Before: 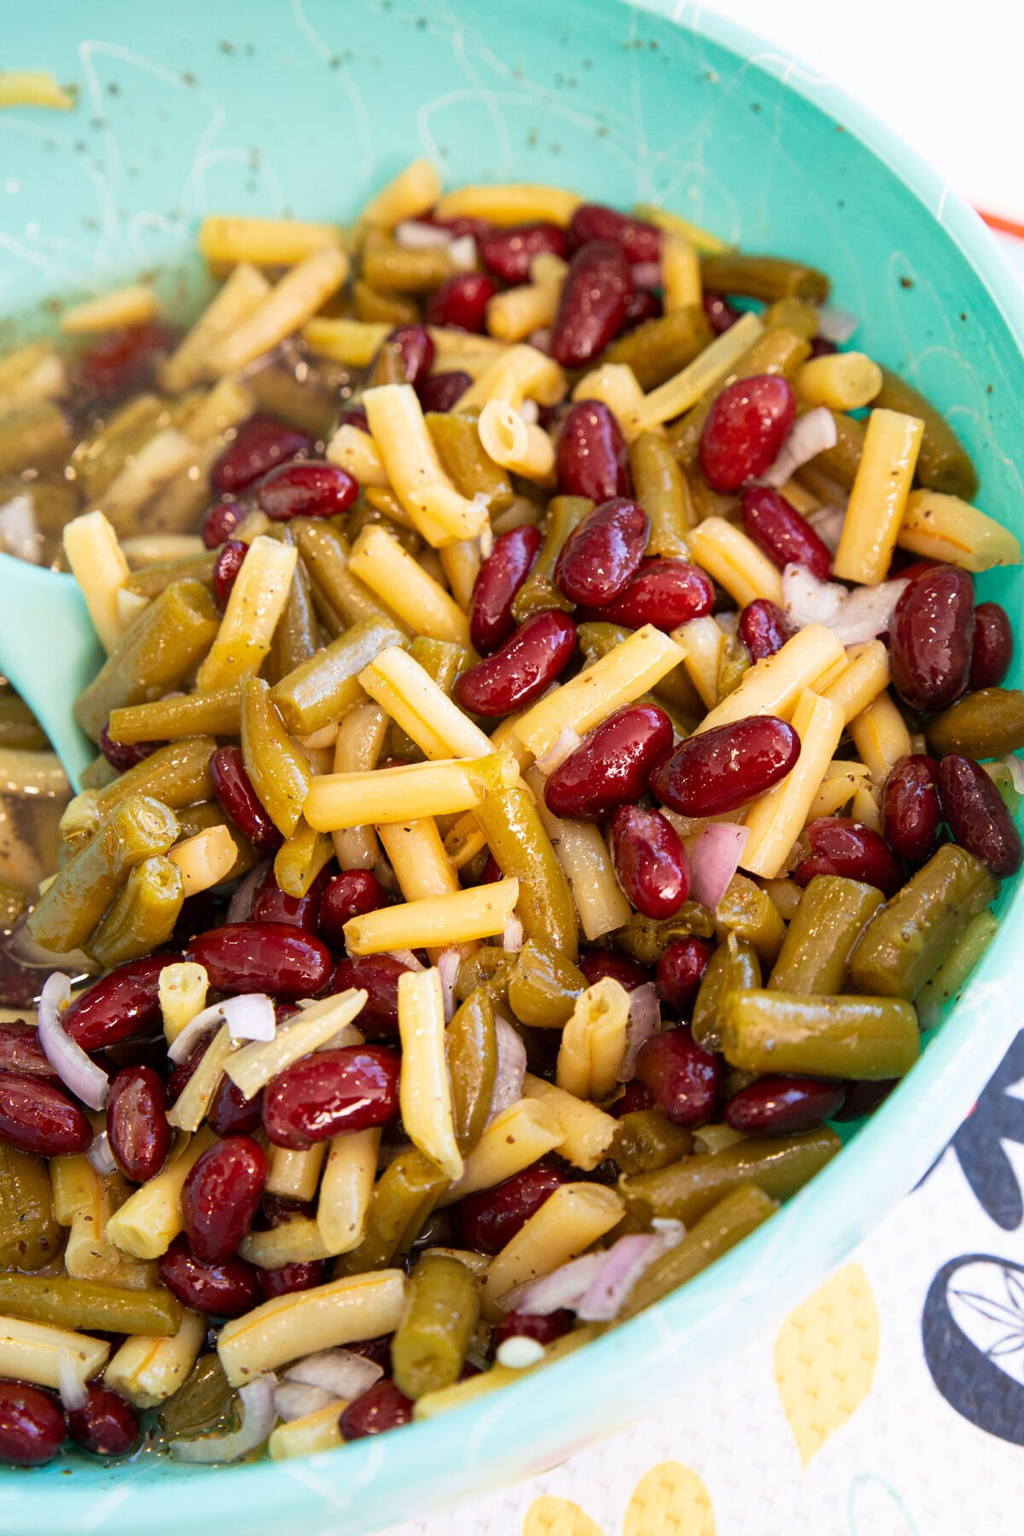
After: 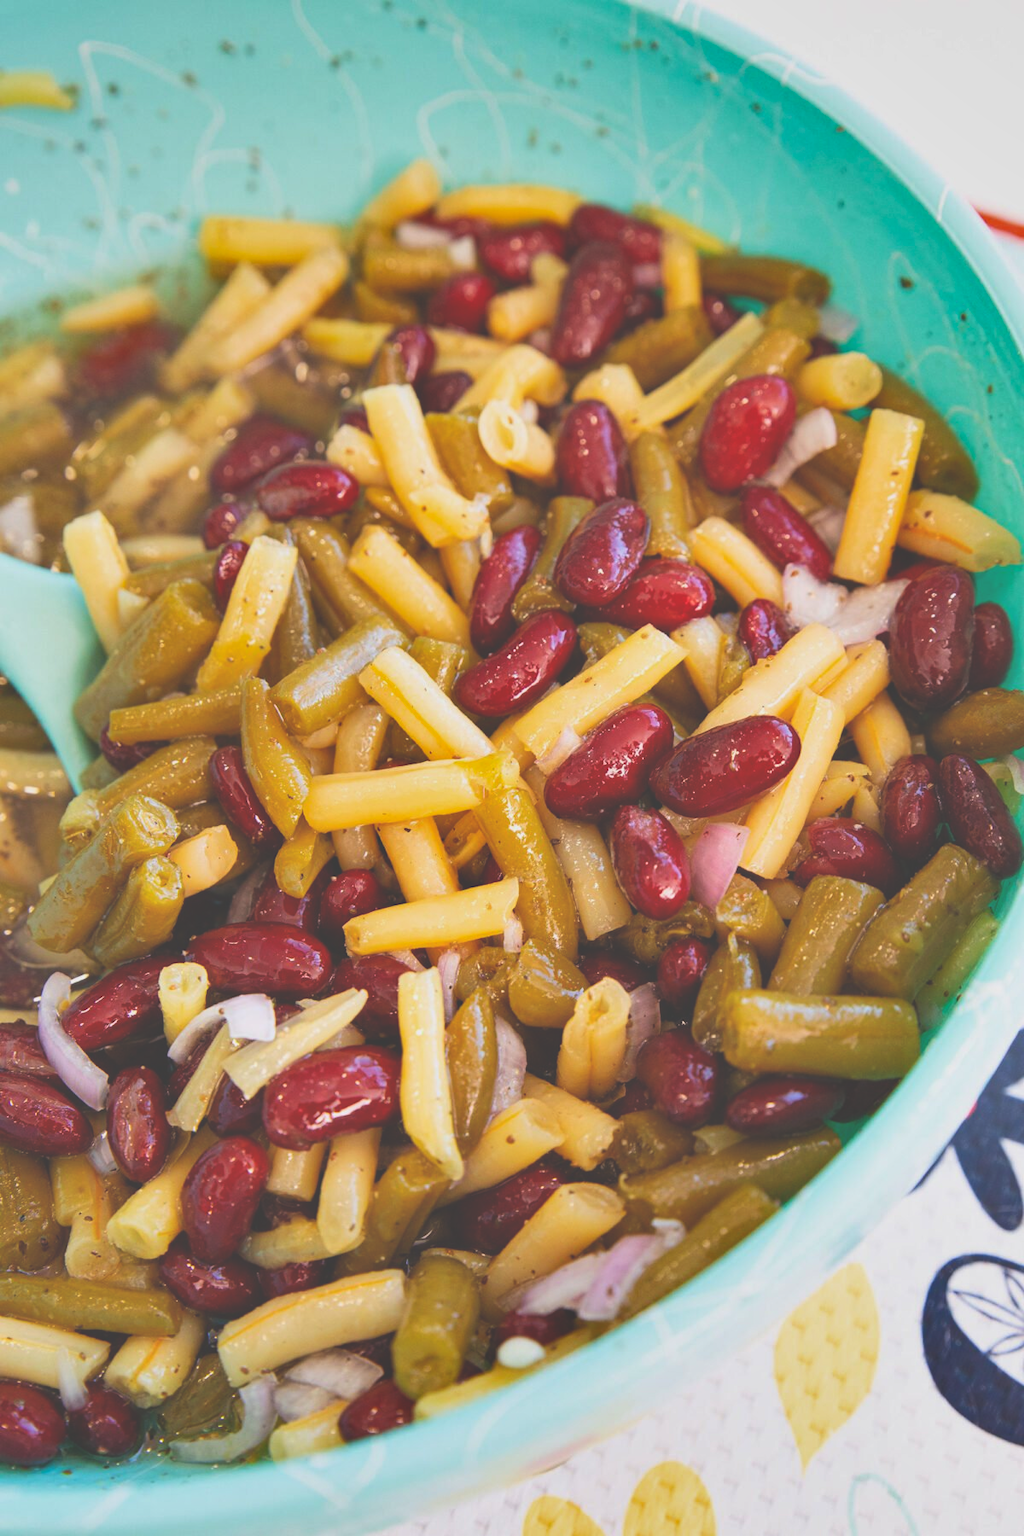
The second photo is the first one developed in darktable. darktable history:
contrast brightness saturation: contrast -0.1, brightness 0.05, saturation 0.08
shadows and highlights: shadows 43.71, white point adjustment -1.46, soften with gaussian
exposure: black level correction -0.03, compensate highlight preservation false
